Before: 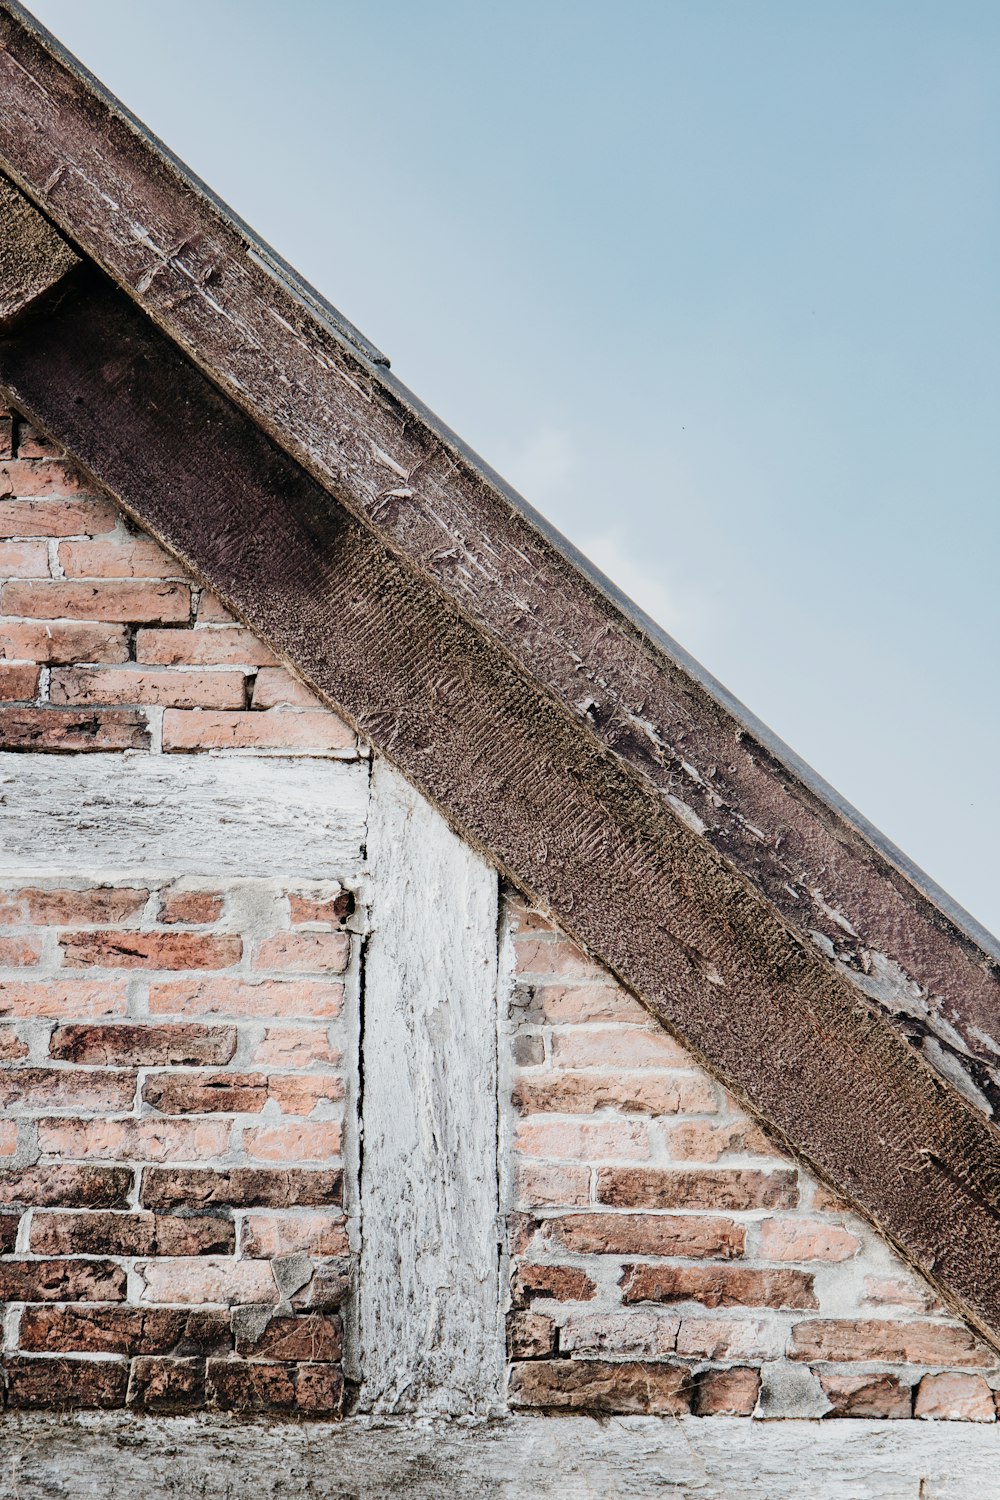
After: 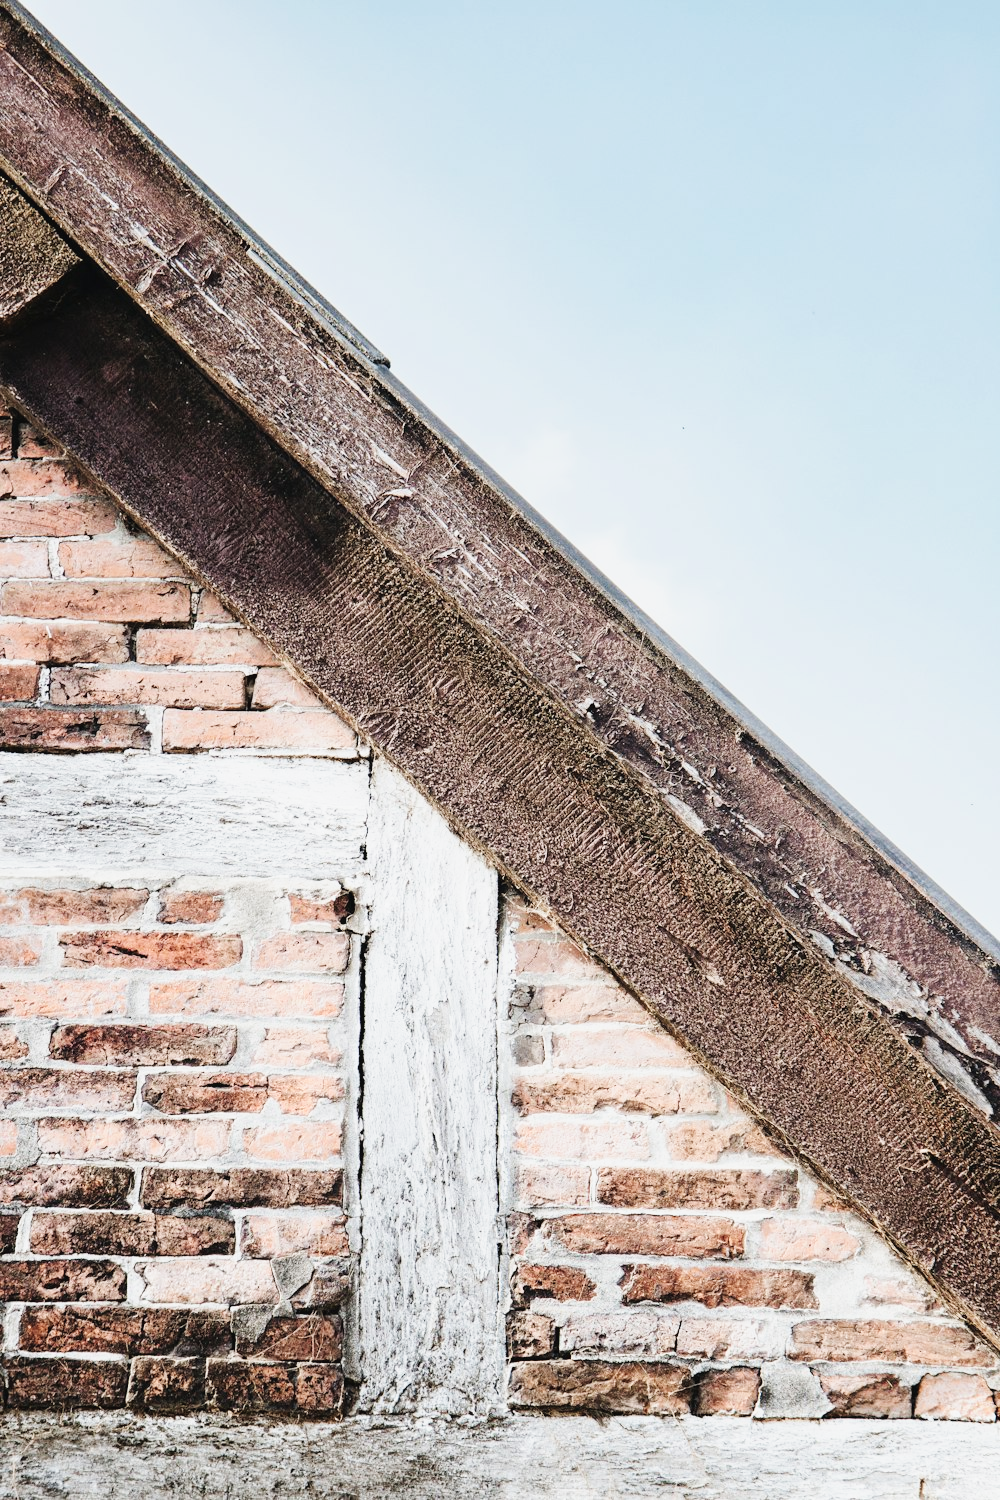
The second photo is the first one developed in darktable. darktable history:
tone curve: curves: ch0 [(0.003, 0.029) (0.202, 0.232) (0.46, 0.56) (0.611, 0.739) (0.843, 0.941) (1, 0.99)]; ch1 [(0, 0) (0.35, 0.356) (0.45, 0.453) (0.508, 0.515) (0.617, 0.601) (1, 1)]; ch2 [(0, 0) (0.456, 0.469) (0.5, 0.5) (0.556, 0.566) (0.635, 0.642) (1, 1)], preserve colors none
